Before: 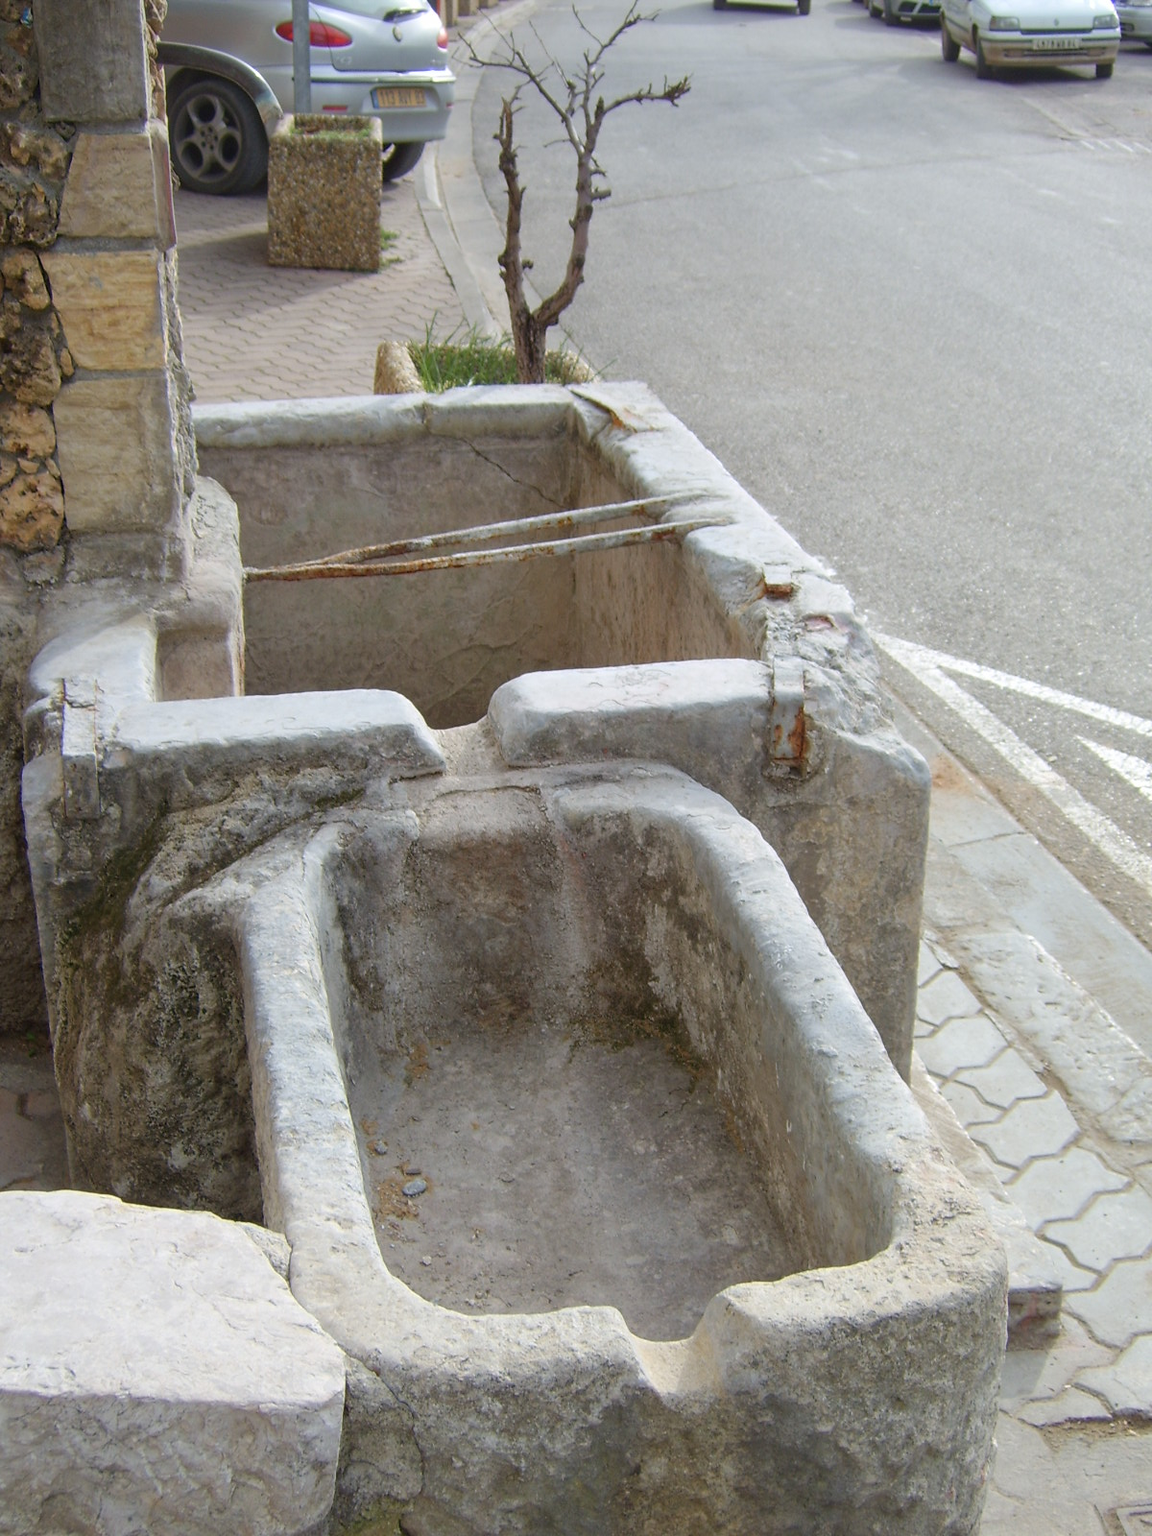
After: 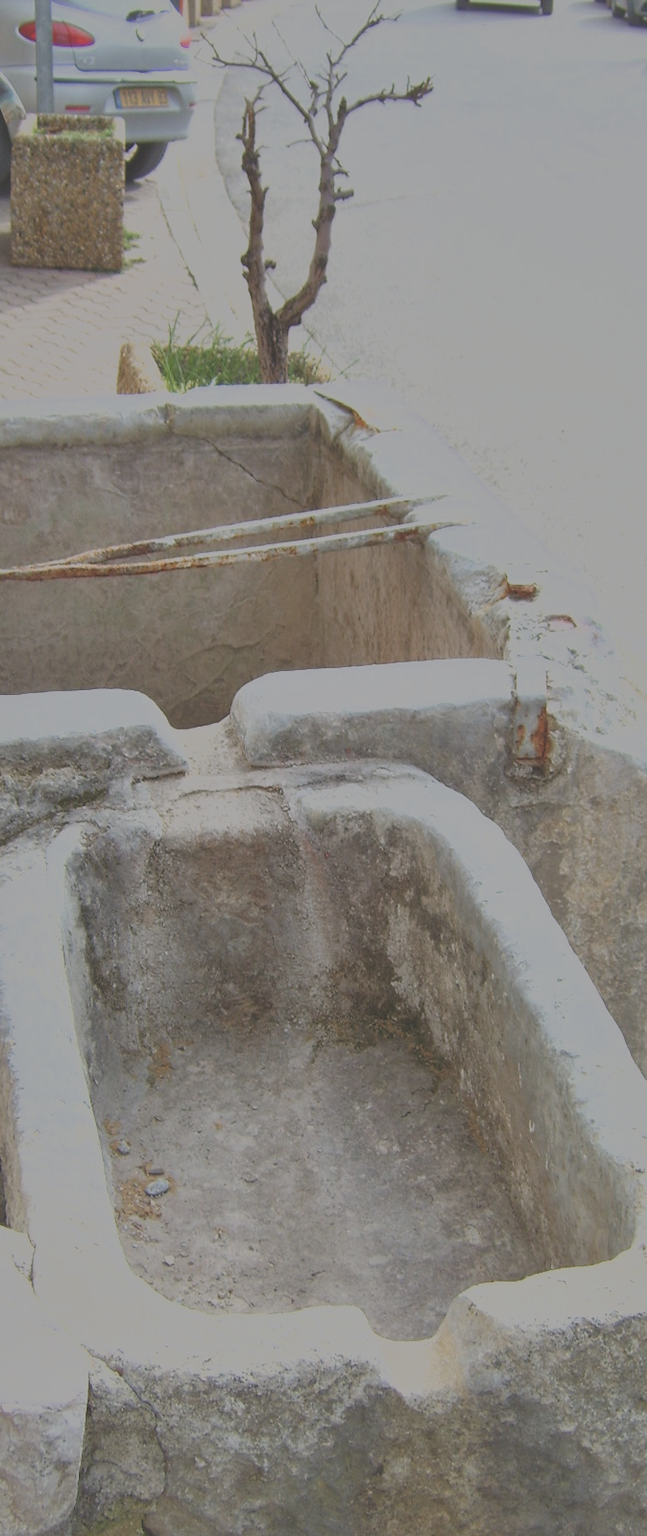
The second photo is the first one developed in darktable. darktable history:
local contrast: mode bilateral grid, contrast 19, coarseness 50, detail 119%, midtone range 0.2
crop and rotate: left 22.339%, right 21.459%
tone curve: curves: ch0 [(0, 0) (0.003, 0.005) (0.011, 0.019) (0.025, 0.04) (0.044, 0.064) (0.069, 0.095) (0.1, 0.129) (0.136, 0.169) (0.177, 0.207) (0.224, 0.247) (0.277, 0.298) (0.335, 0.354) (0.399, 0.416) (0.468, 0.478) (0.543, 0.553) (0.623, 0.634) (0.709, 0.709) (0.801, 0.817) (0.898, 0.912) (1, 1)], color space Lab, linked channels, preserve colors none
filmic rgb: black relative exposure -12.96 EV, white relative exposure 4.06 EV, target white luminance 85.03%, hardness 6.28, latitude 42.29%, contrast 0.868, shadows ↔ highlights balance 9.04%
exposure: black level correction -0.03, compensate highlight preservation false
